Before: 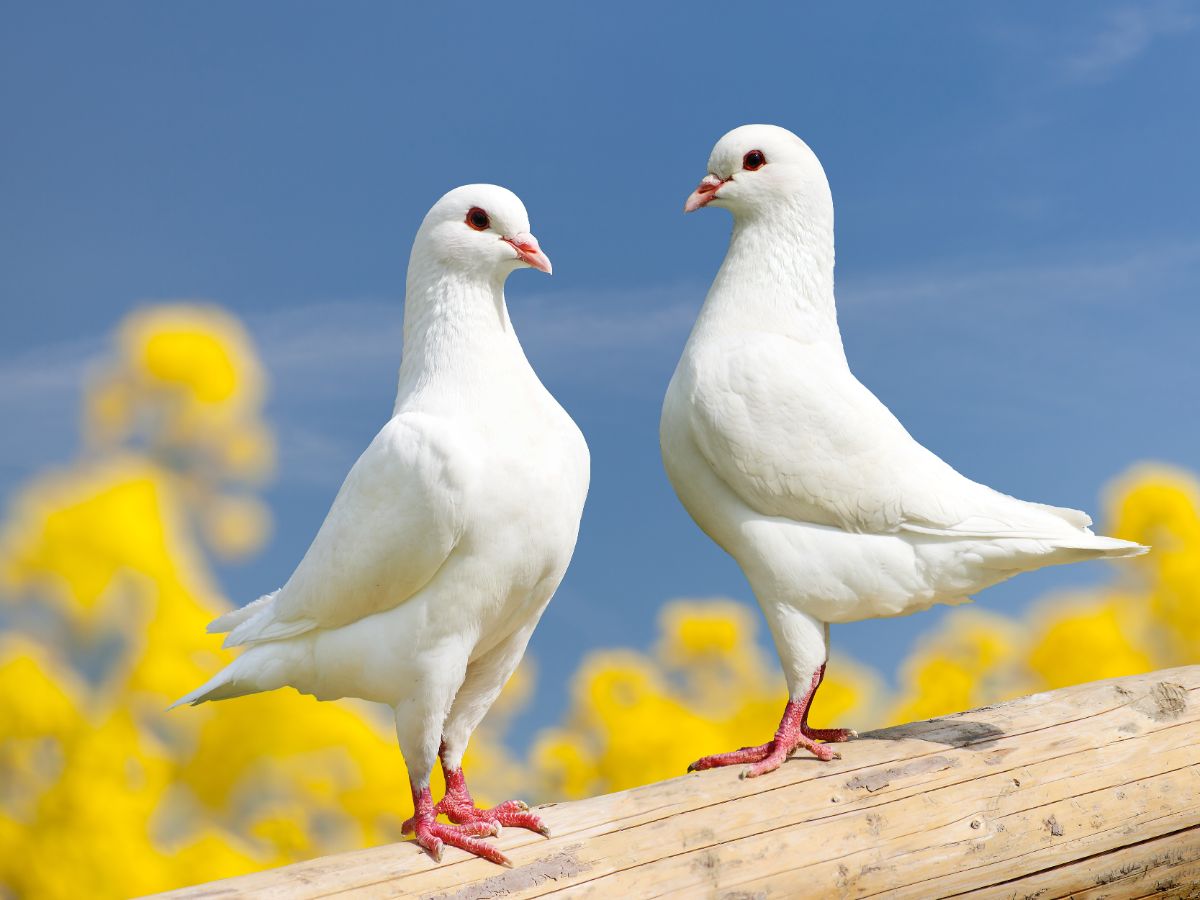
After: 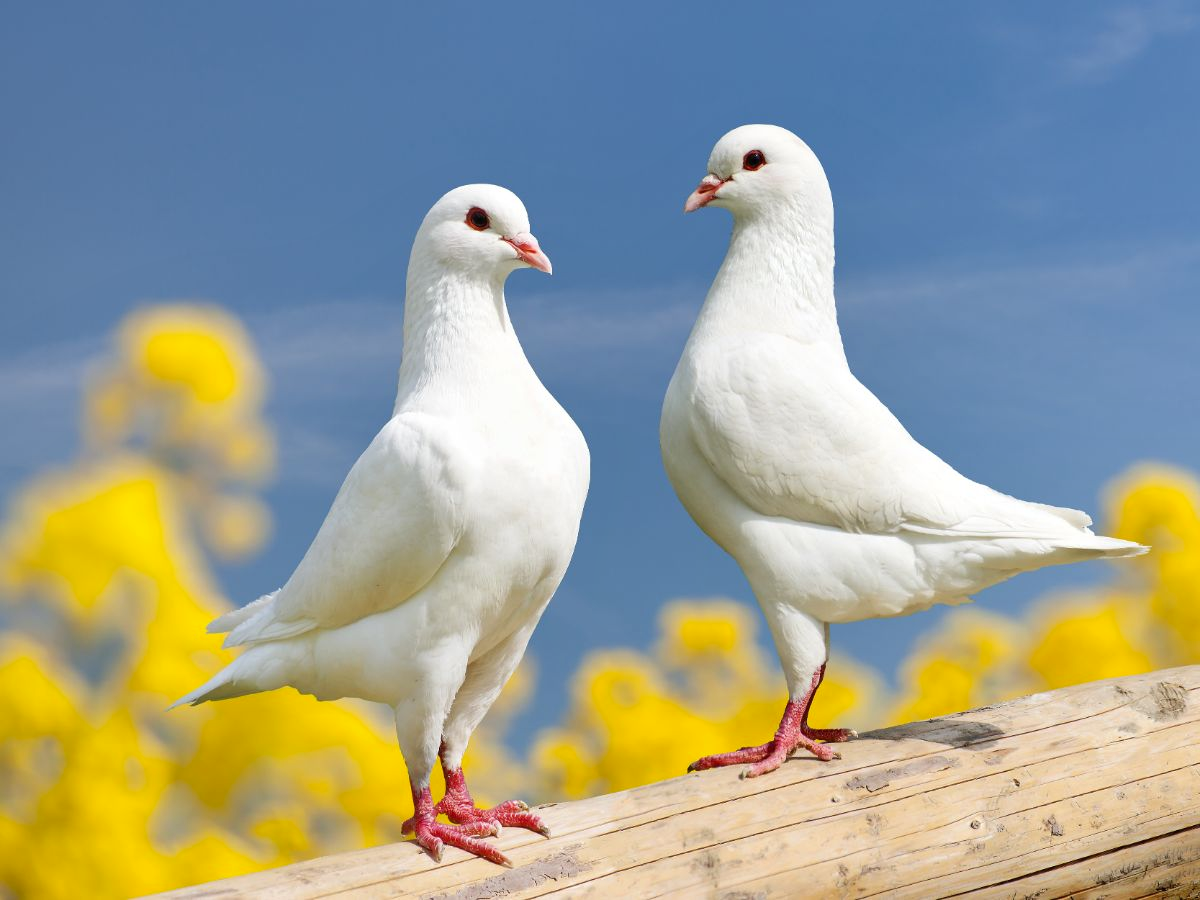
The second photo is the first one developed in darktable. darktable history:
shadows and highlights: shadows 36.91, highlights -28.15, soften with gaussian
